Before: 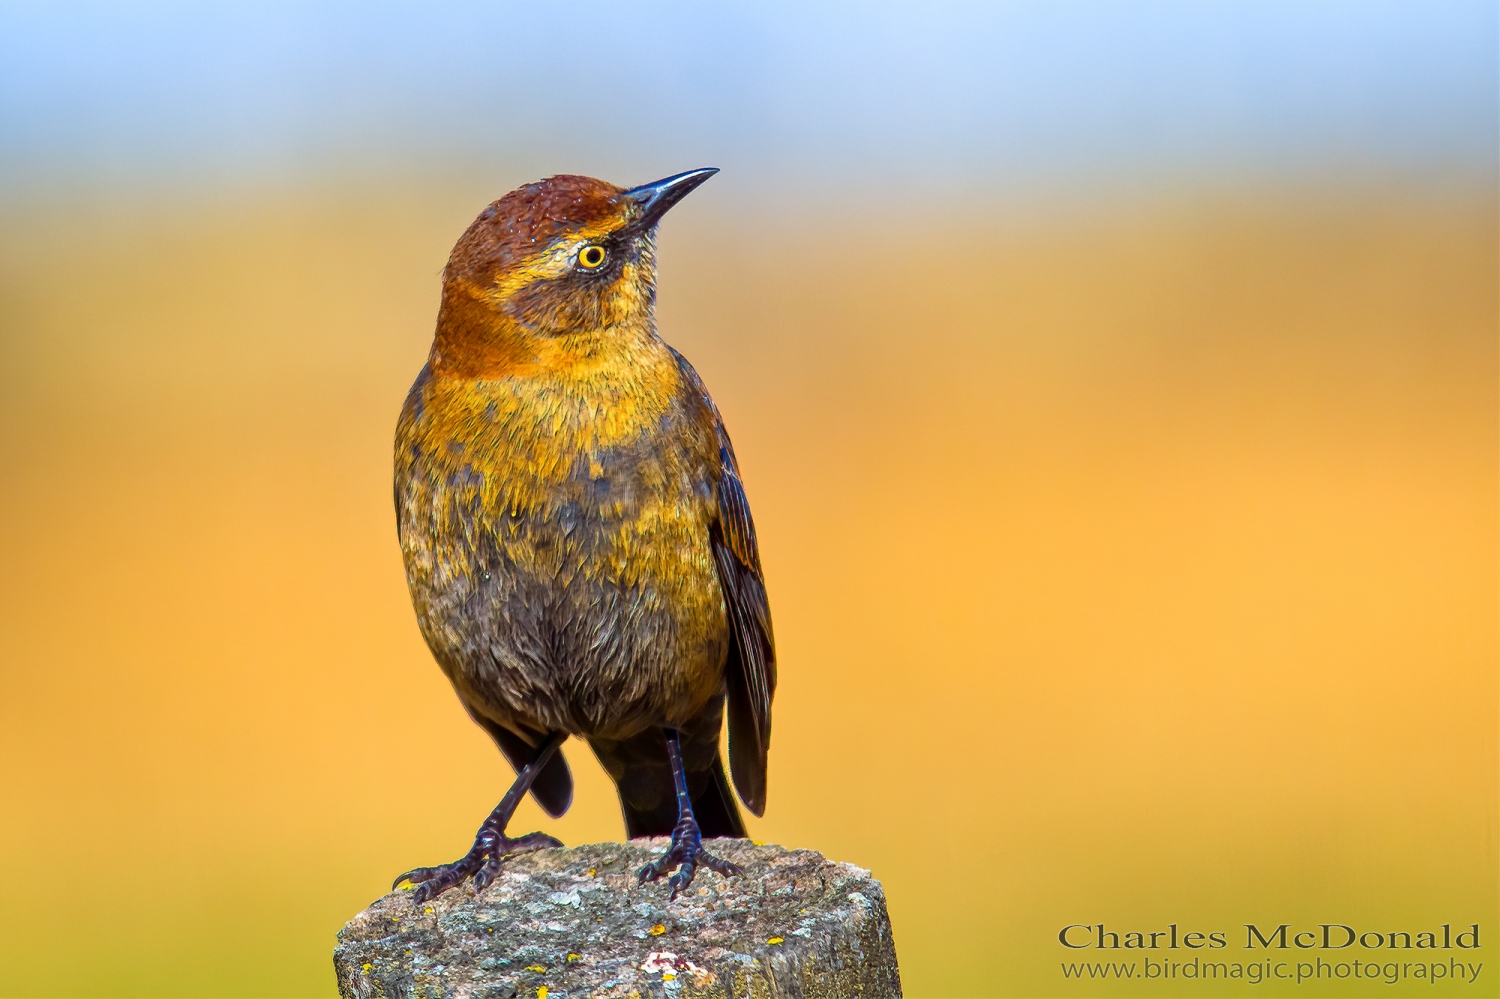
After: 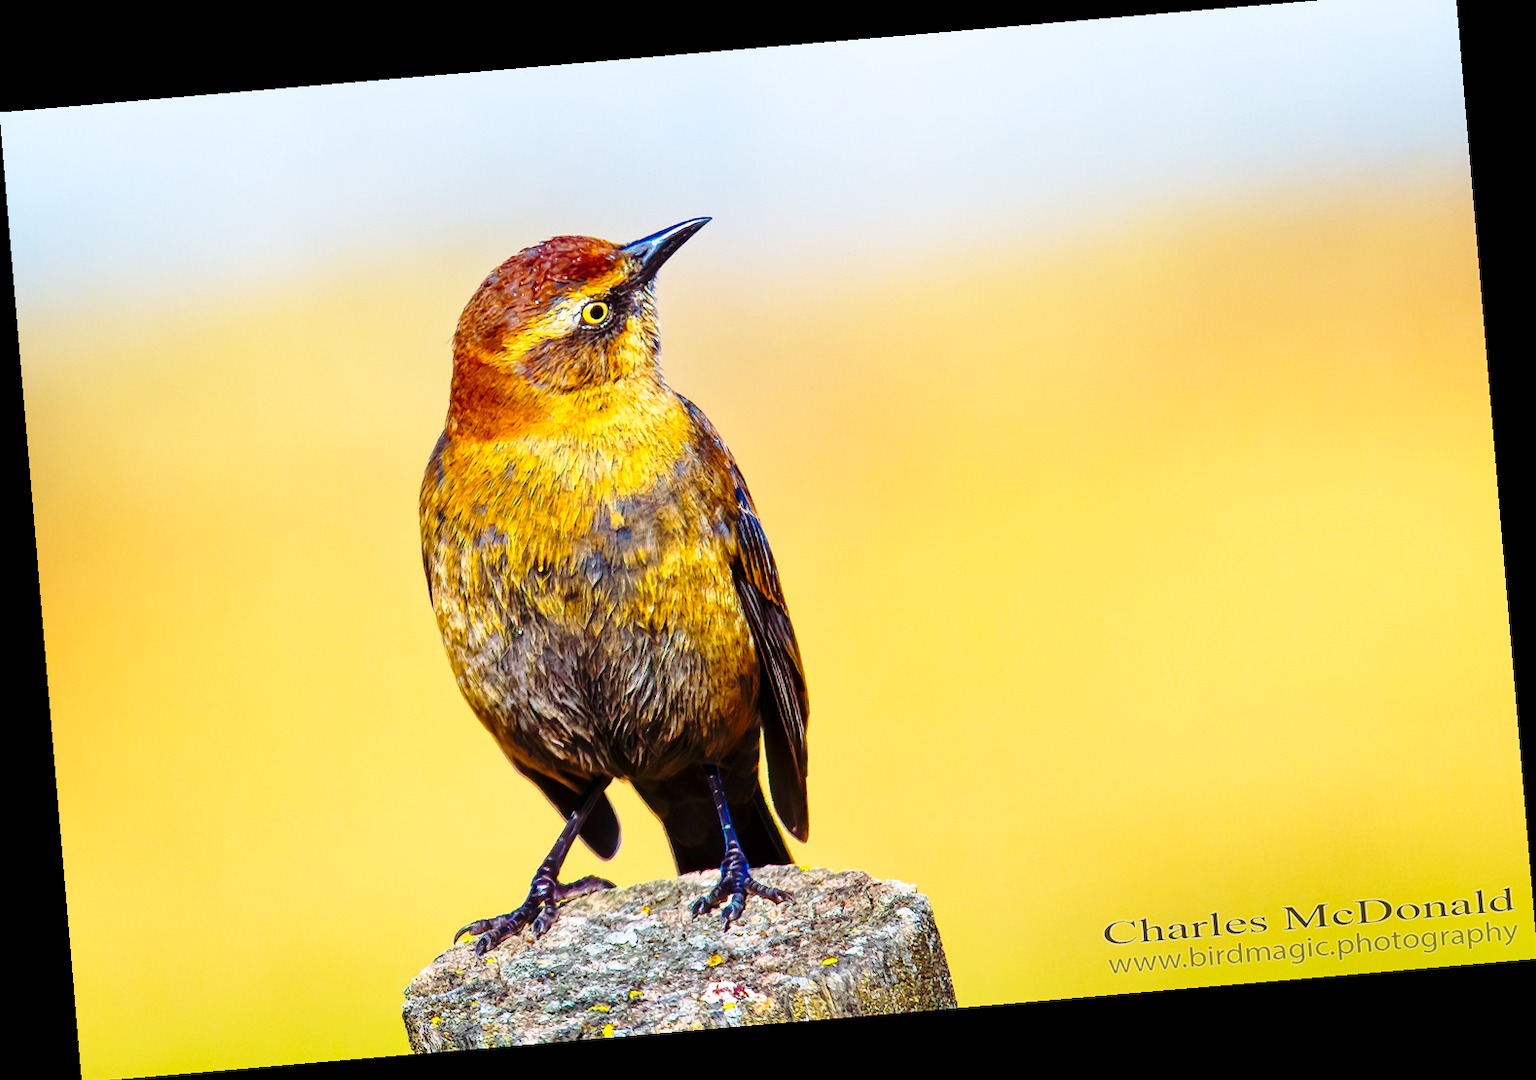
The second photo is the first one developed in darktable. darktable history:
crop: top 1.049%, right 0.001%
rotate and perspective: rotation -4.86°, automatic cropping off
base curve: curves: ch0 [(0, 0) (0.04, 0.03) (0.133, 0.232) (0.448, 0.748) (0.843, 0.968) (1, 1)], preserve colors none
